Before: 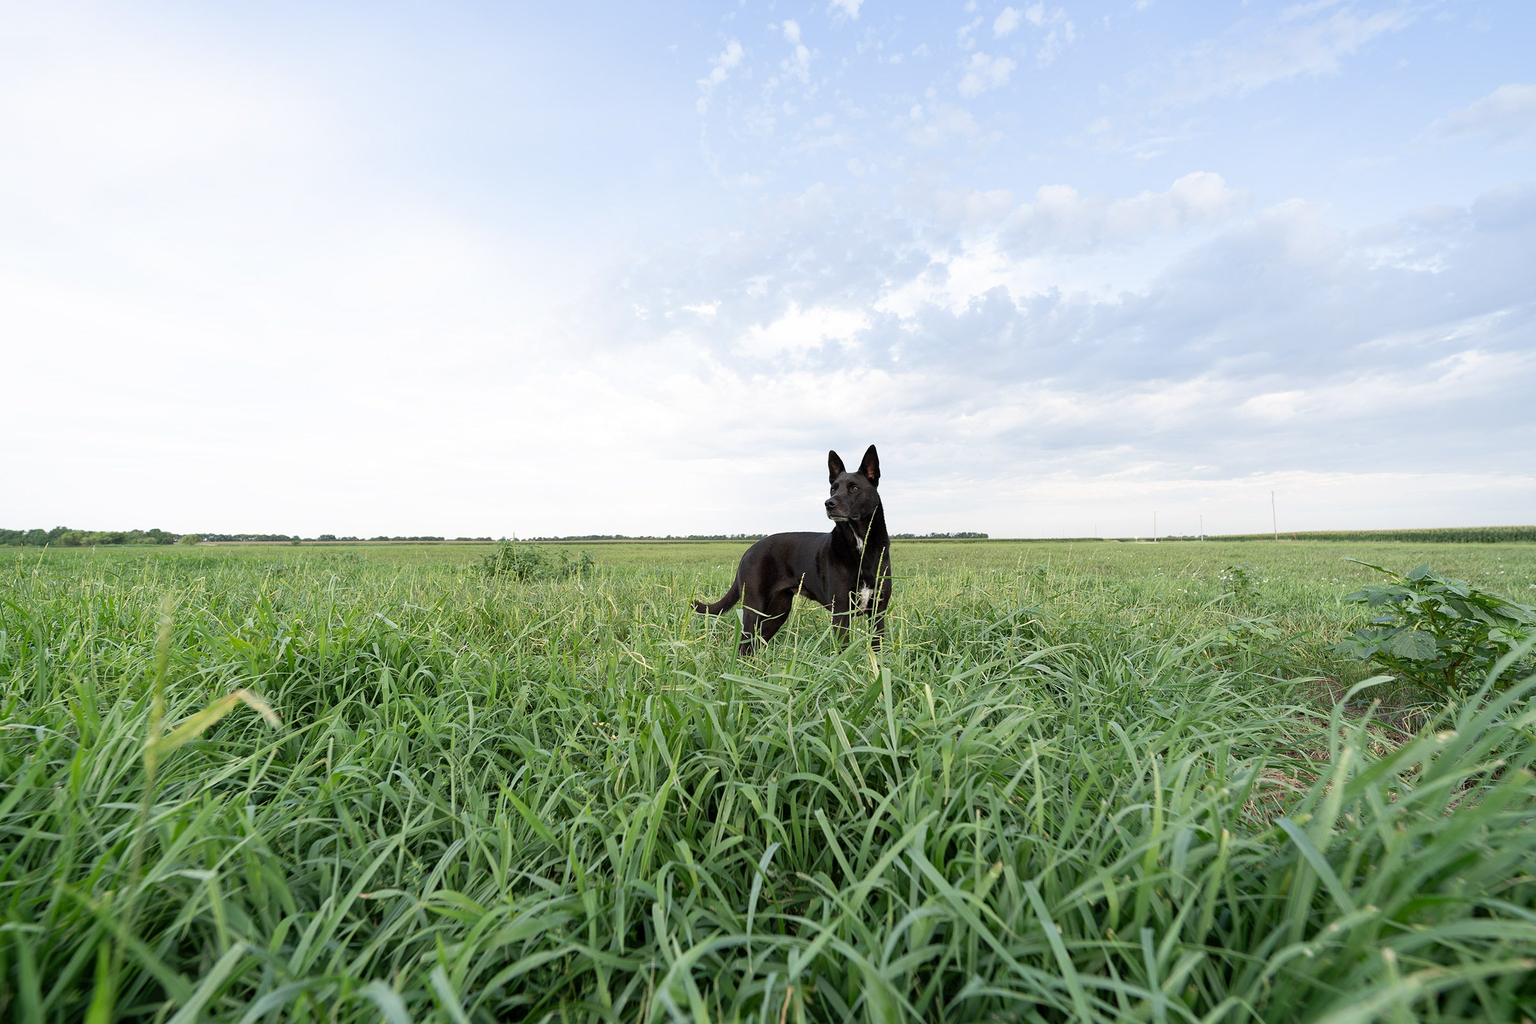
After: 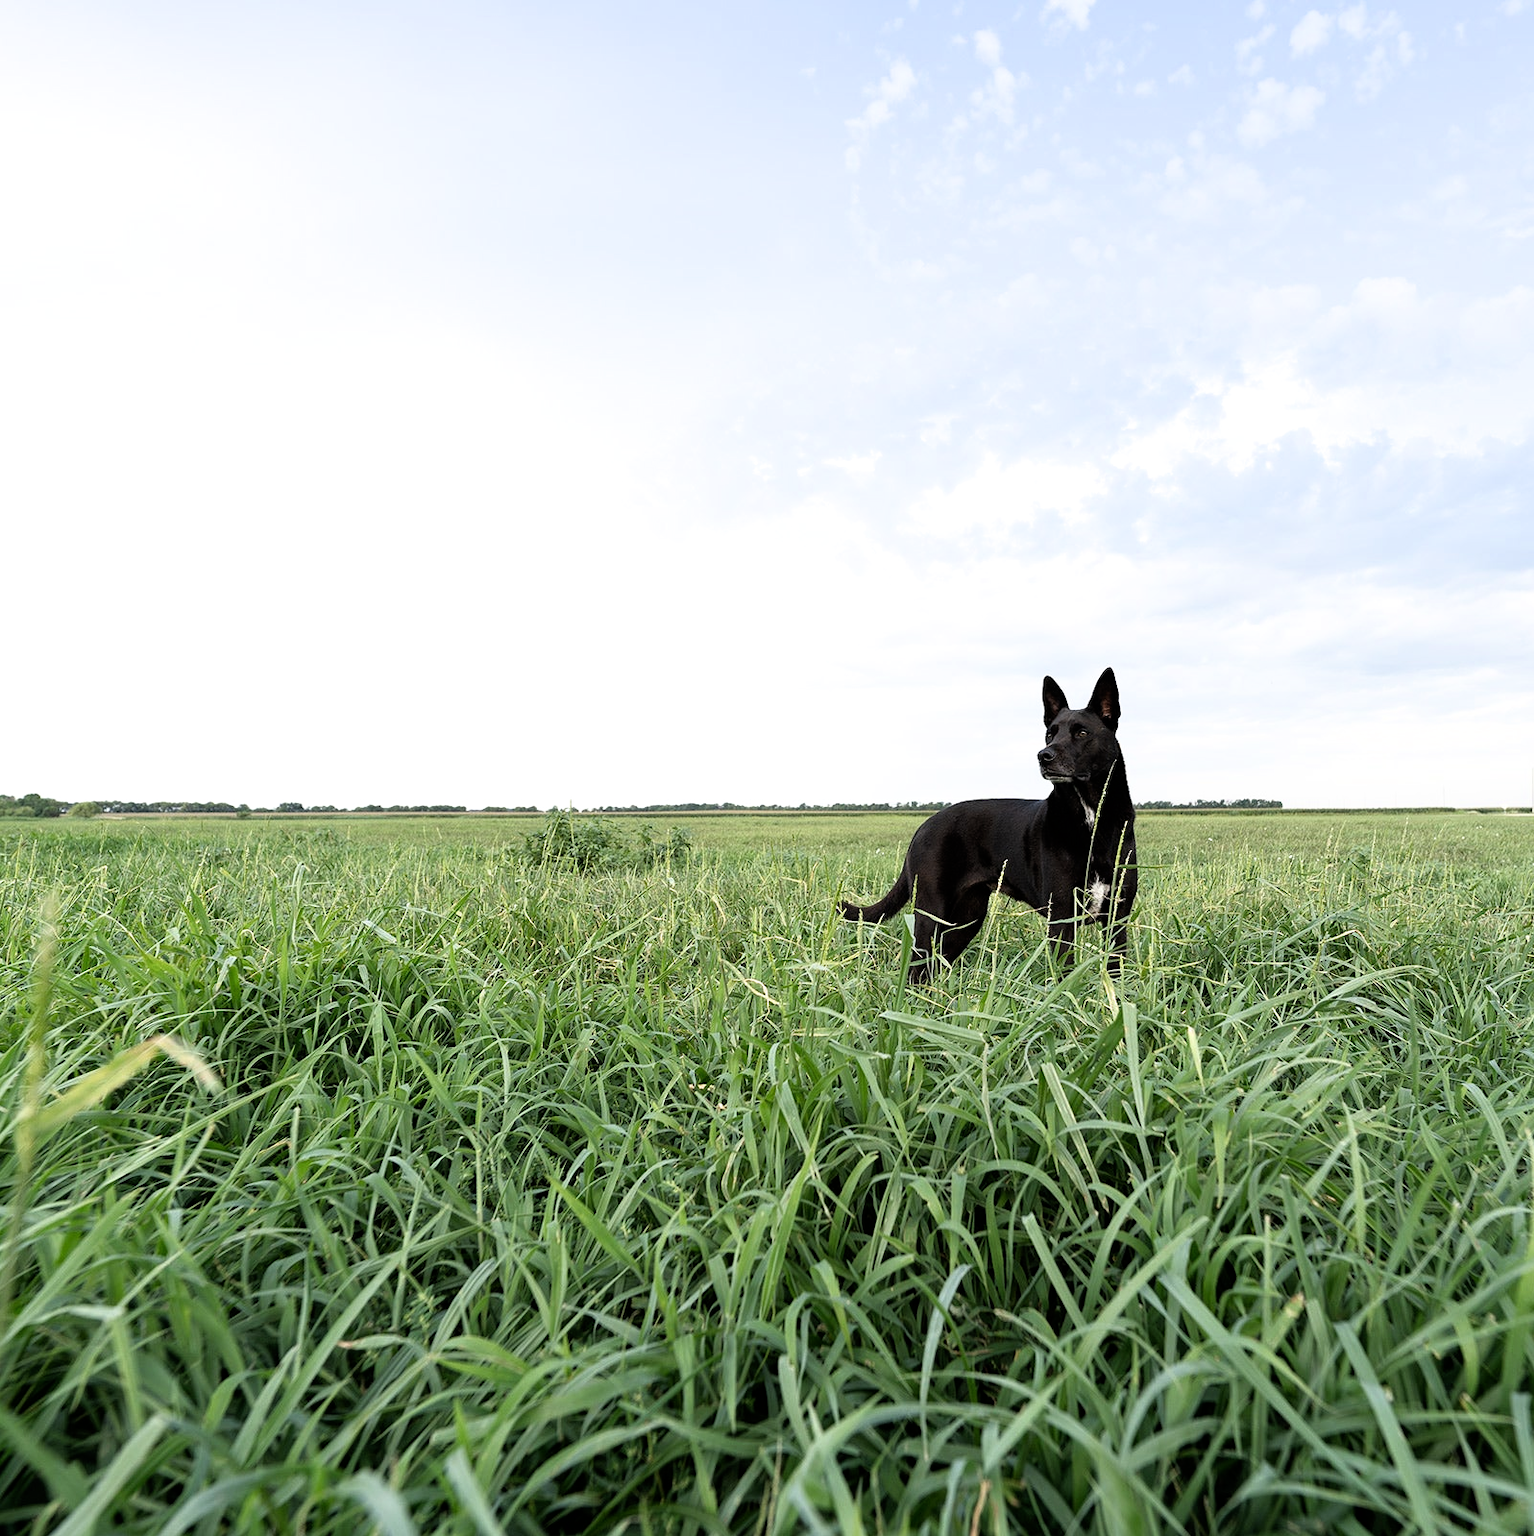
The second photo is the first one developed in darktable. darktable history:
crop and rotate: left 8.748%, right 24.682%
filmic rgb: black relative exposure -7.98 EV, white relative exposure 2.34 EV, hardness 6.56
